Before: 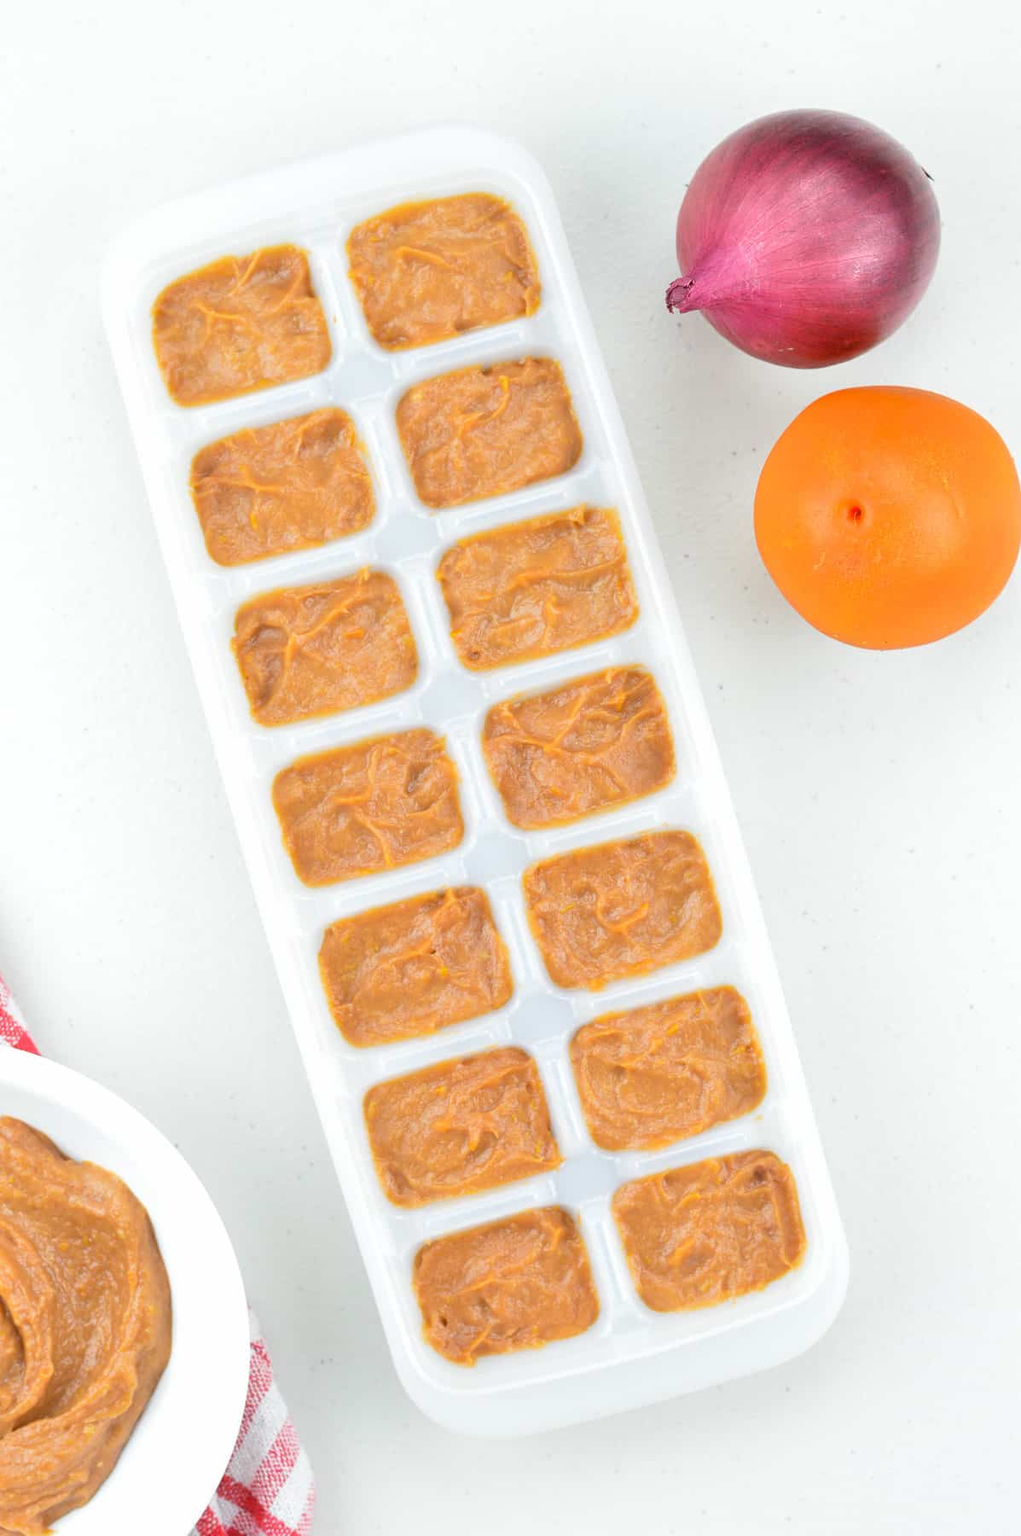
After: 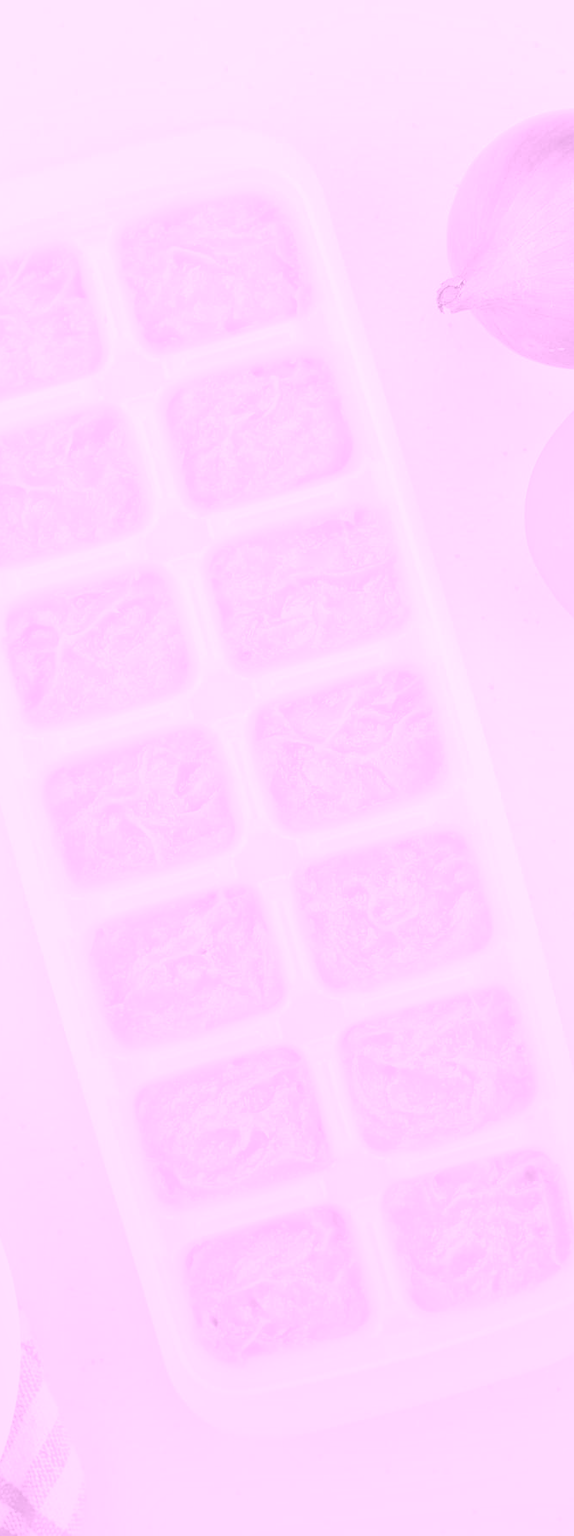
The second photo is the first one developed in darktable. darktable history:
global tonemap: drago (1, 100), detail 1
tone curve: curves: ch0 [(0, 0) (0.003, 0.013) (0.011, 0.018) (0.025, 0.027) (0.044, 0.045) (0.069, 0.068) (0.1, 0.096) (0.136, 0.13) (0.177, 0.168) (0.224, 0.217) (0.277, 0.277) (0.335, 0.338) (0.399, 0.401) (0.468, 0.473) (0.543, 0.544) (0.623, 0.621) (0.709, 0.7) (0.801, 0.781) (0.898, 0.869) (1, 1)], preserve colors none
crop and rotate: left 22.516%, right 21.234%
colorize: hue 331.2°, saturation 75%, source mix 30.28%, lightness 70.52%, version 1
graduated density: rotation -180°, offset 27.42
